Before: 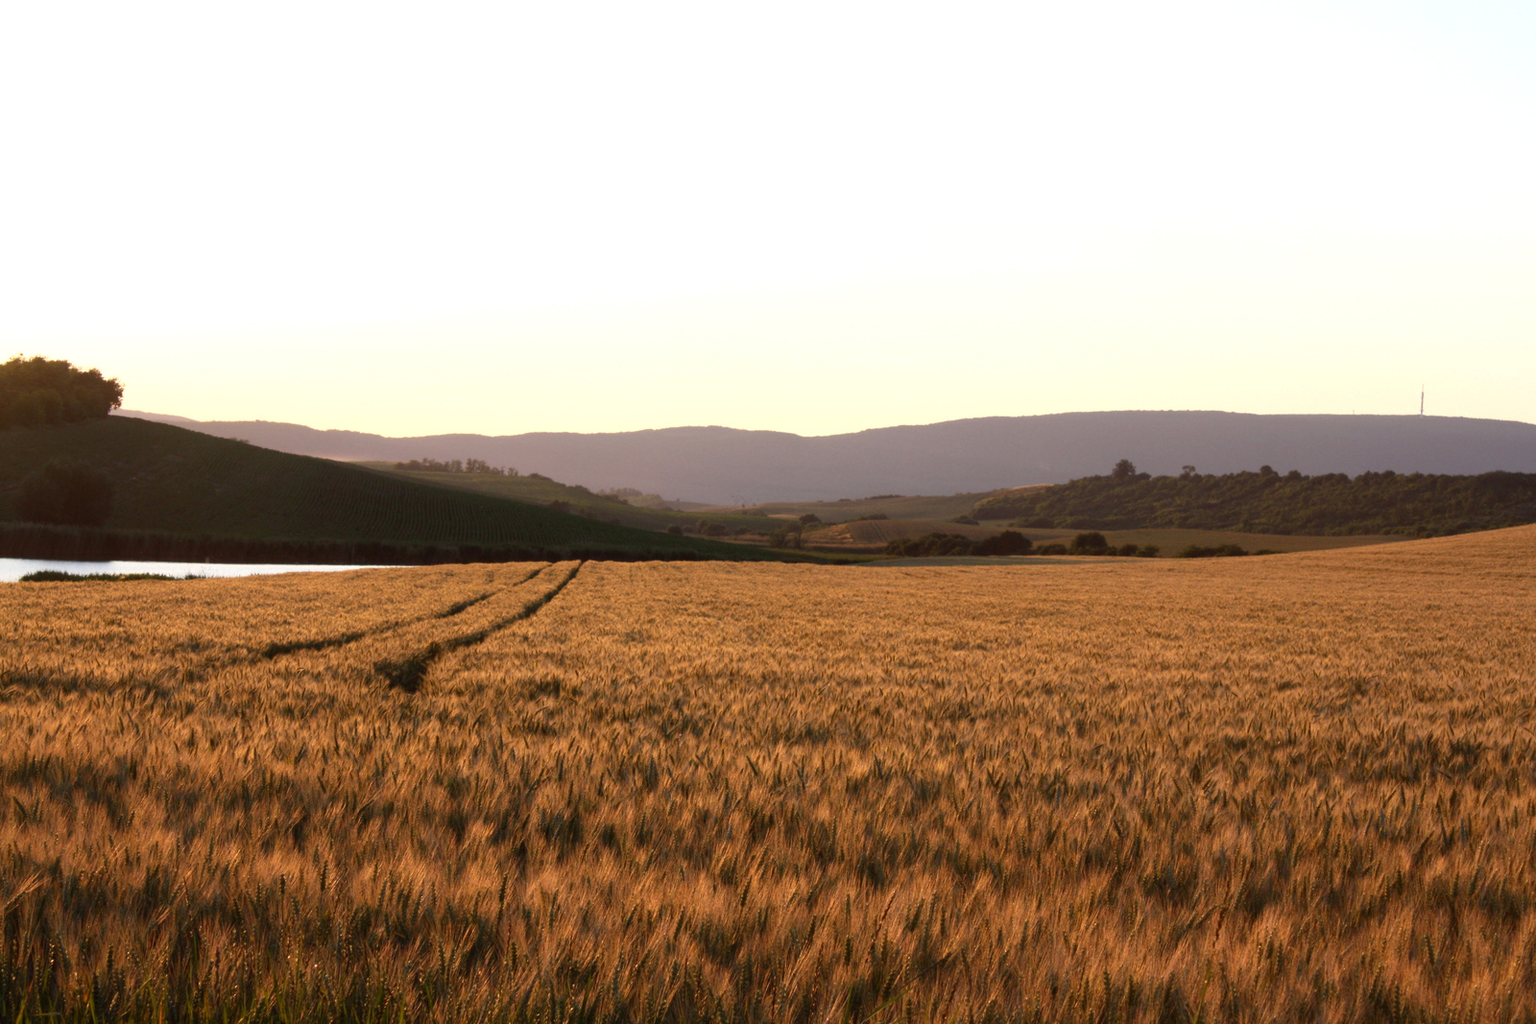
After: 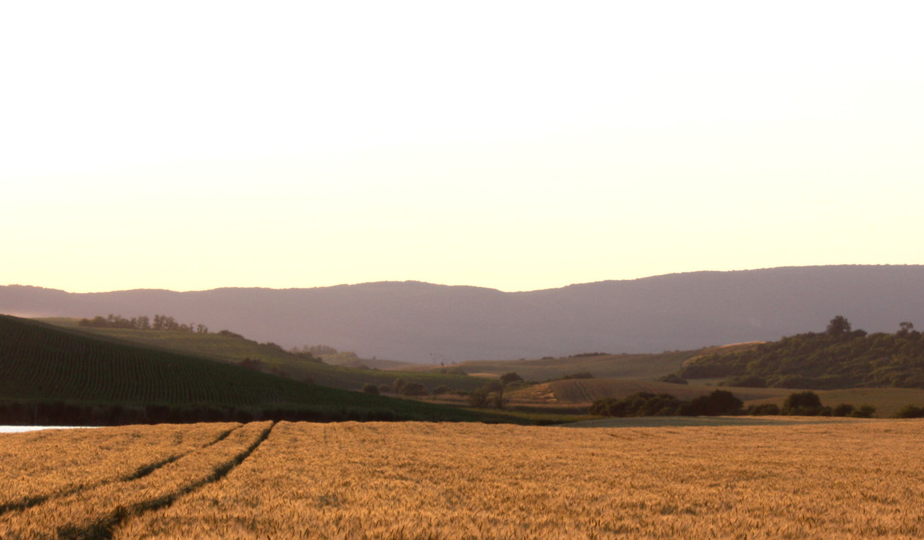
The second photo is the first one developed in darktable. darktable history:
crop: left 20.794%, top 15.358%, right 21.412%, bottom 33.96%
